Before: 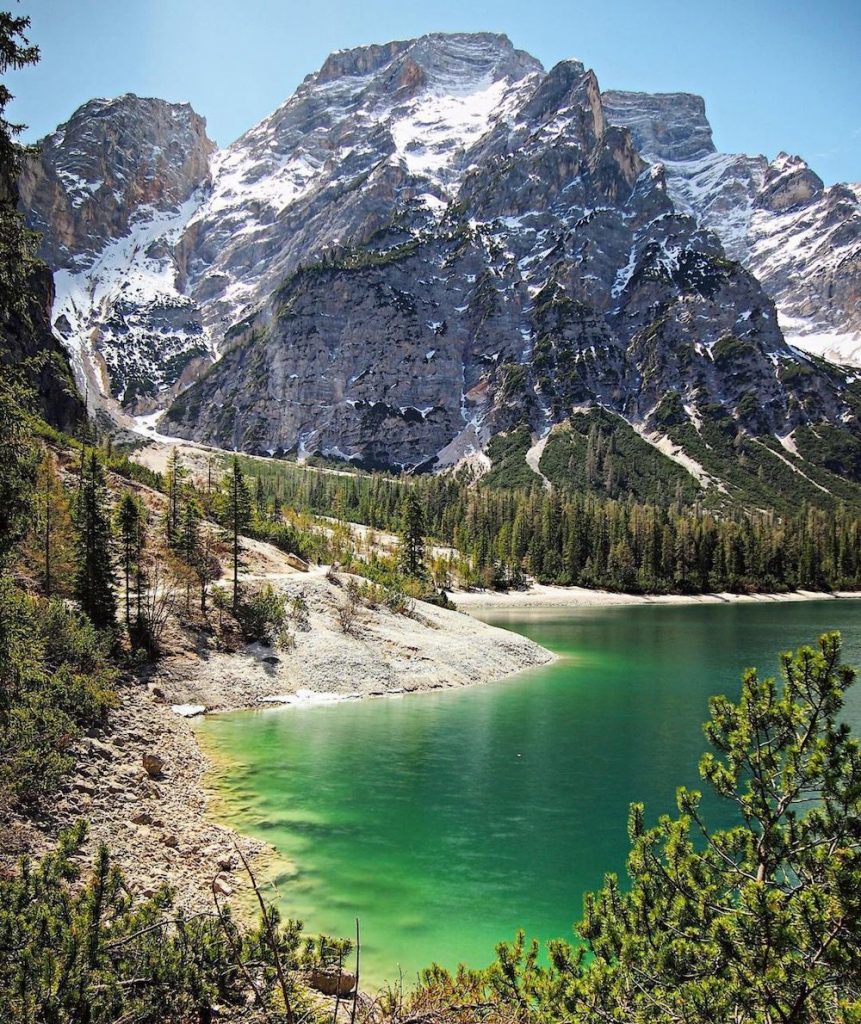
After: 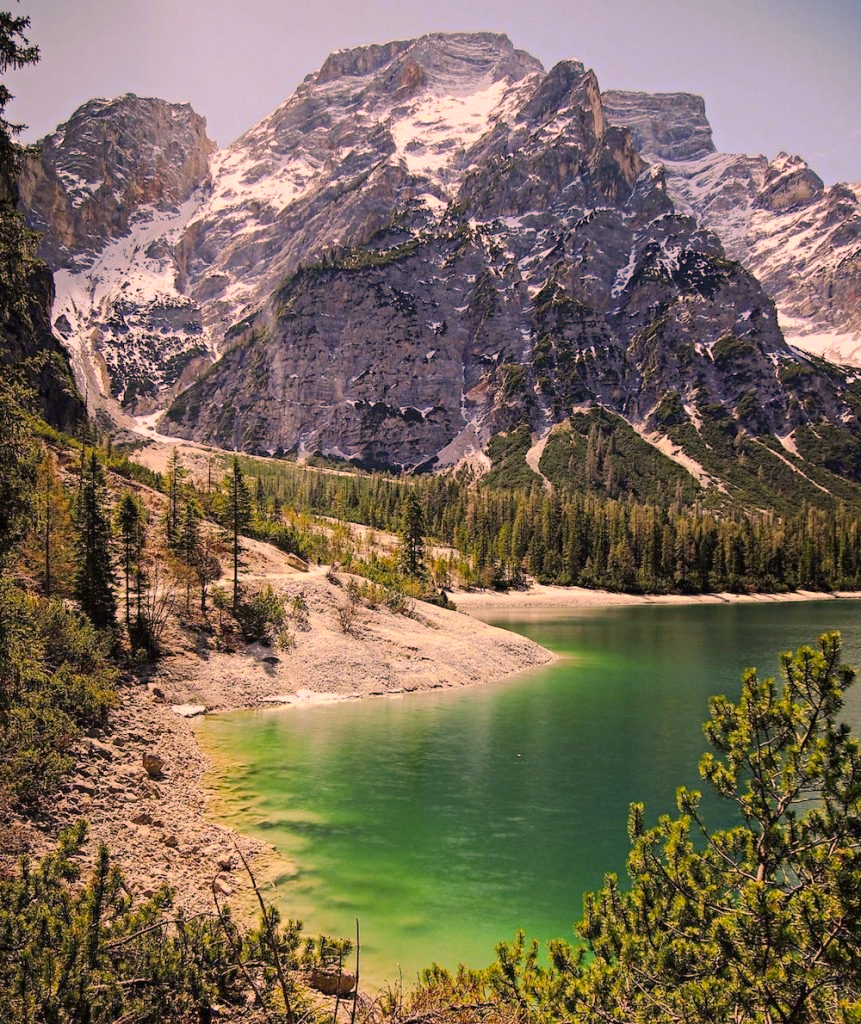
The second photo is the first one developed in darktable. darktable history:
tone curve: curves: ch0 [(0, 0) (0.003, 0.003) (0.011, 0.011) (0.025, 0.025) (0.044, 0.044) (0.069, 0.068) (0.1, 0.098) (0.136, 0.134) (0.177, 0.175) (0.224, 0.221) (0.277, 0.273) (0.335, 0.33) (0.399, 0.393) (0.468, 0.461) (0.543, 0.534) (0.623, 0.614) (0.709, 0.69) (0.801, 0.752) (0.898, 0.835) (1, 1)], preserve colors none
color correction: highlights a* 21.16, highlights b* 19.61
